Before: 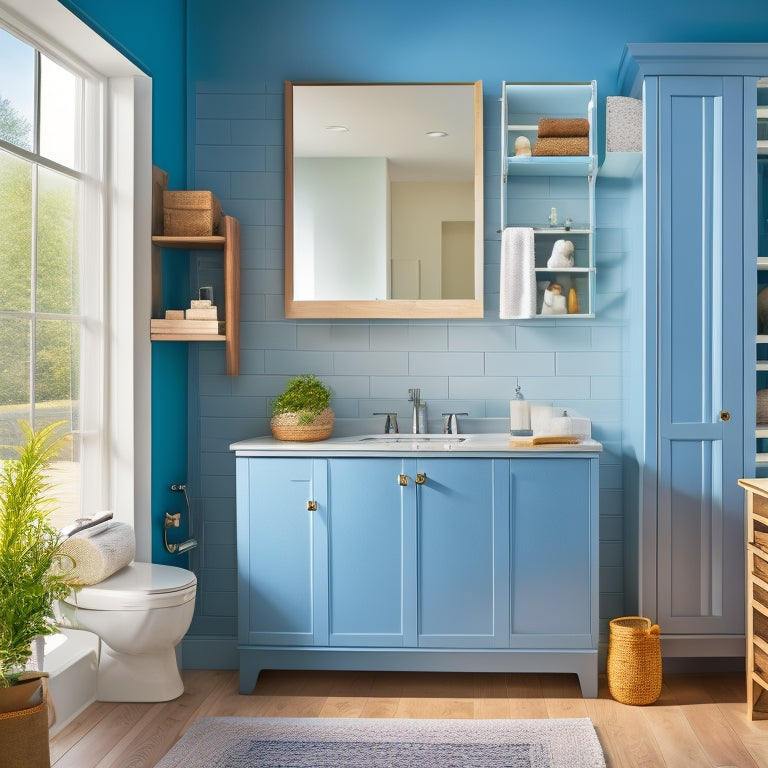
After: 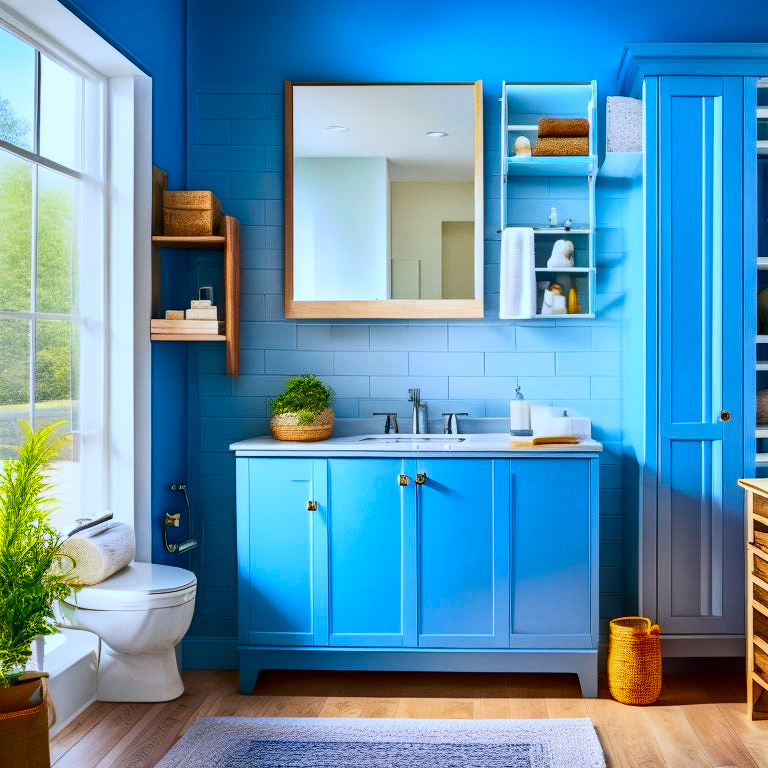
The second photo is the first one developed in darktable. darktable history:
white balance: red 0.931, blue 1.11
exposure: exposure -0.21 EV, compensate highlight preservation false
contrast brightness saturation: contrast 0.26, brightness 0.02, saturation 0.87
local contrast: shadows 94%
